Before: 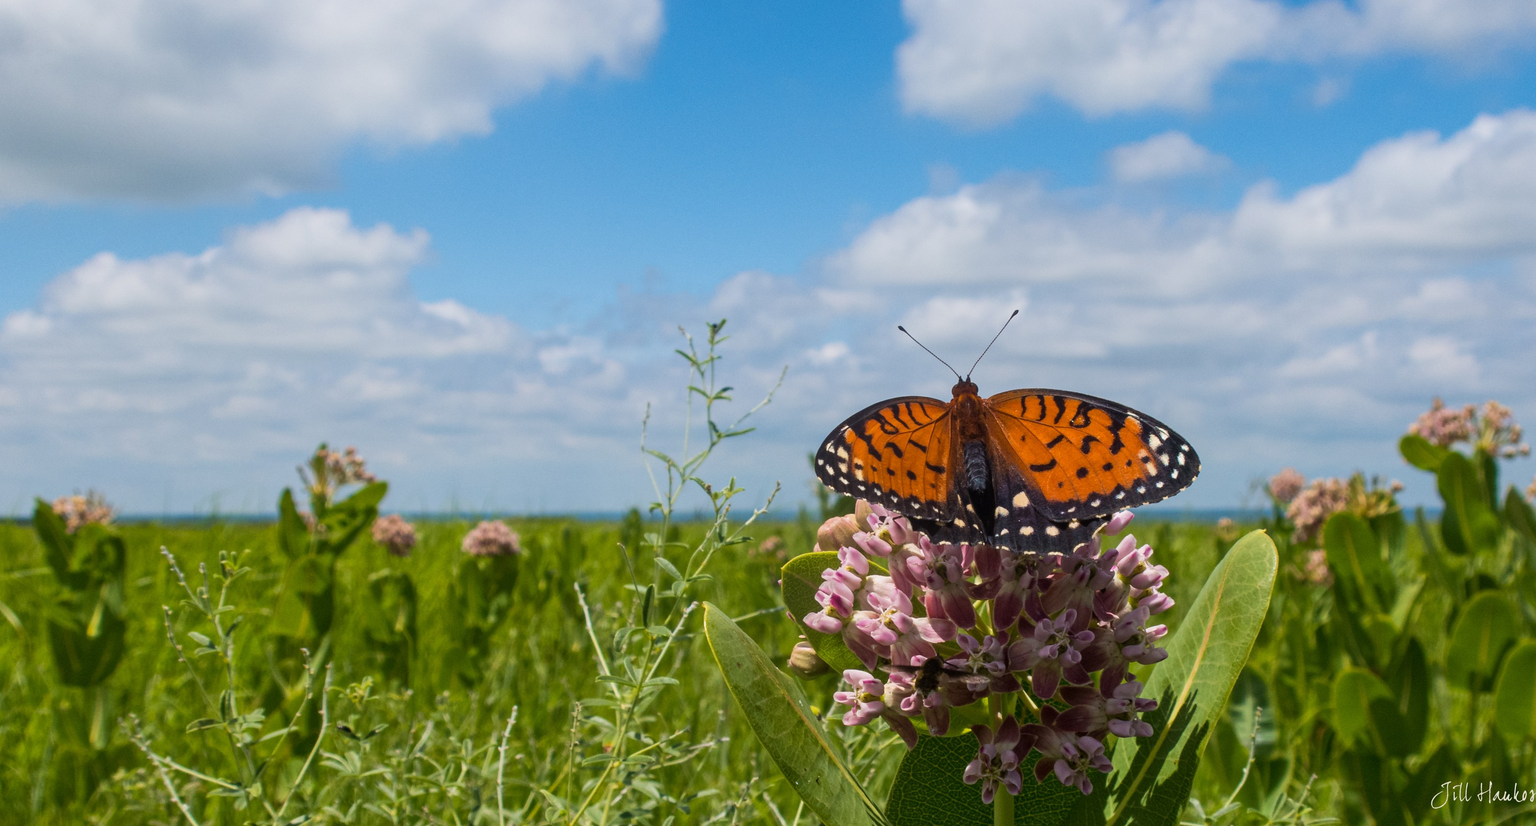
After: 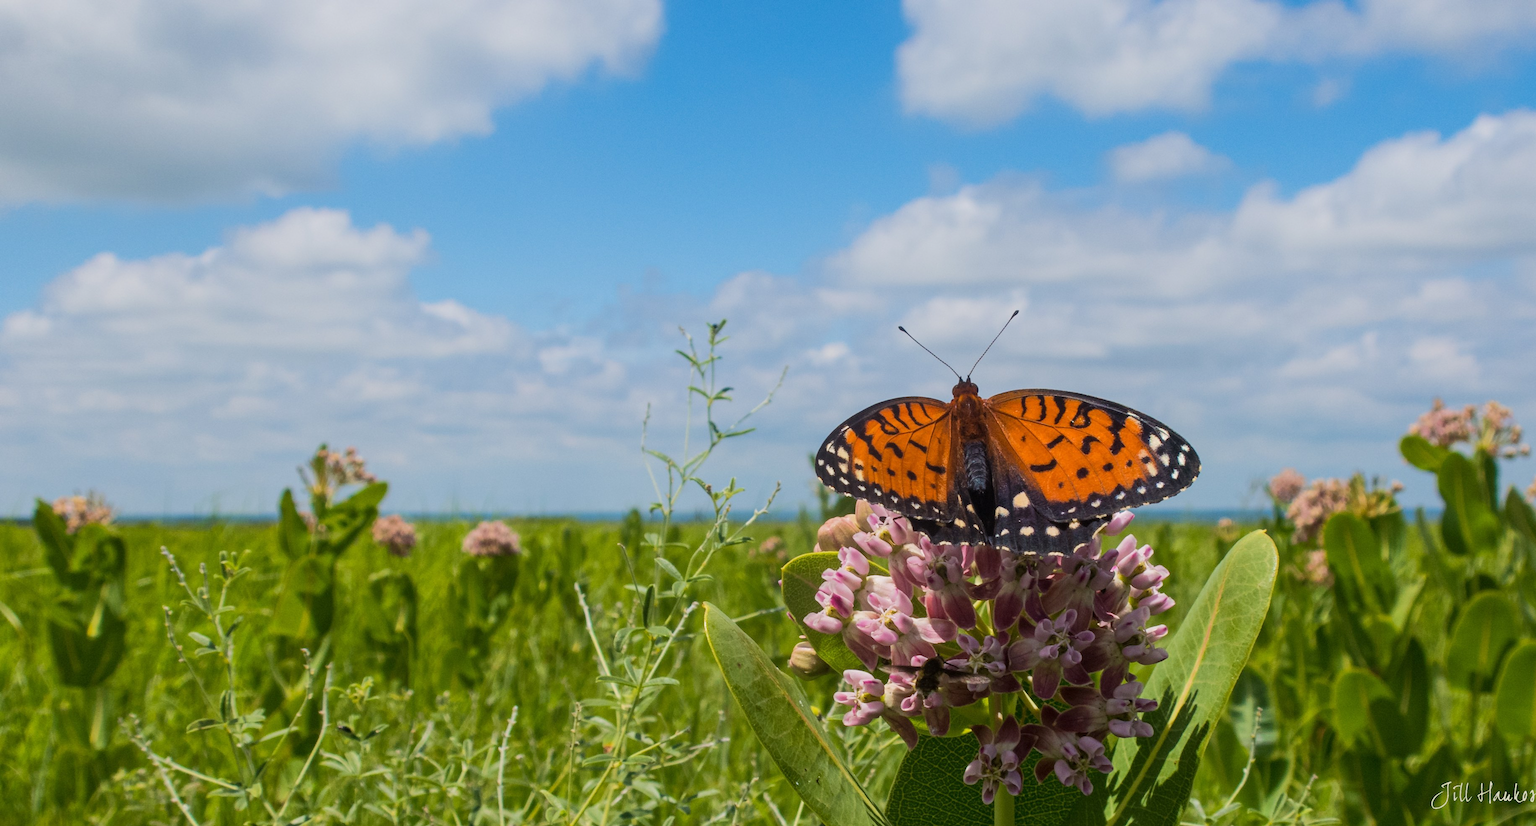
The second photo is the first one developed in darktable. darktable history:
tone equalizer: edges refinement/feathering 500, mask exposure compensation -1.25 EV, preserve details no
base curve: curves: ch0 [(0, 0) (0.235, 0.266) (0.503, 0.496) (0.786, 0.72) (1, 1)], preserve colors average RGB
